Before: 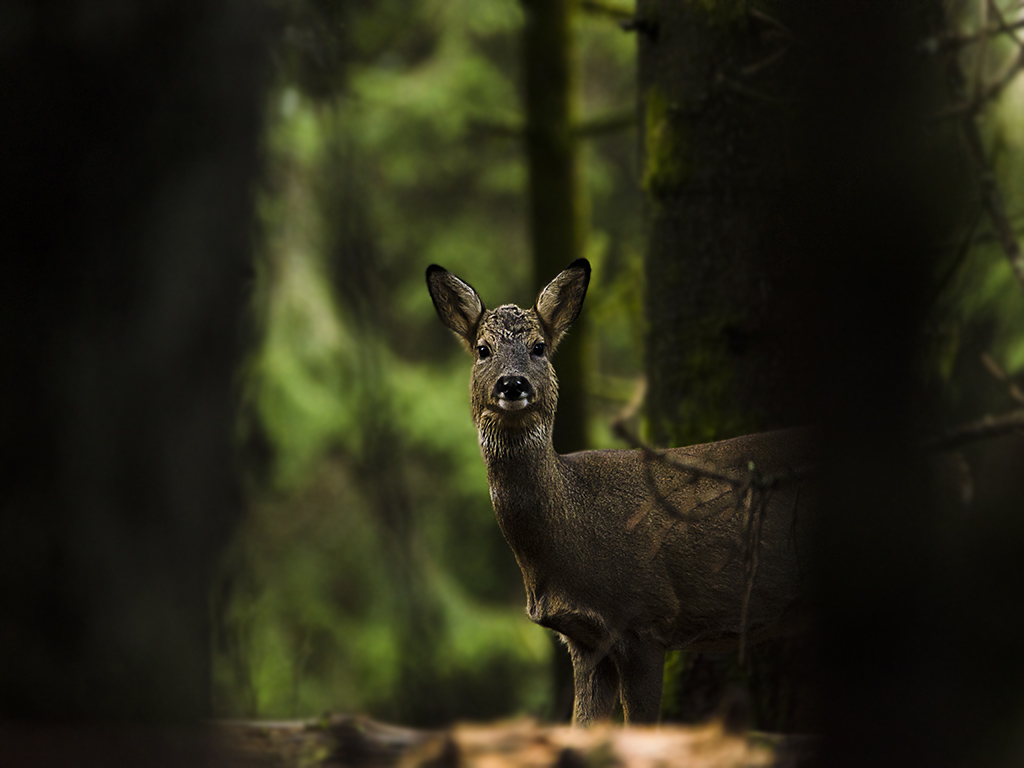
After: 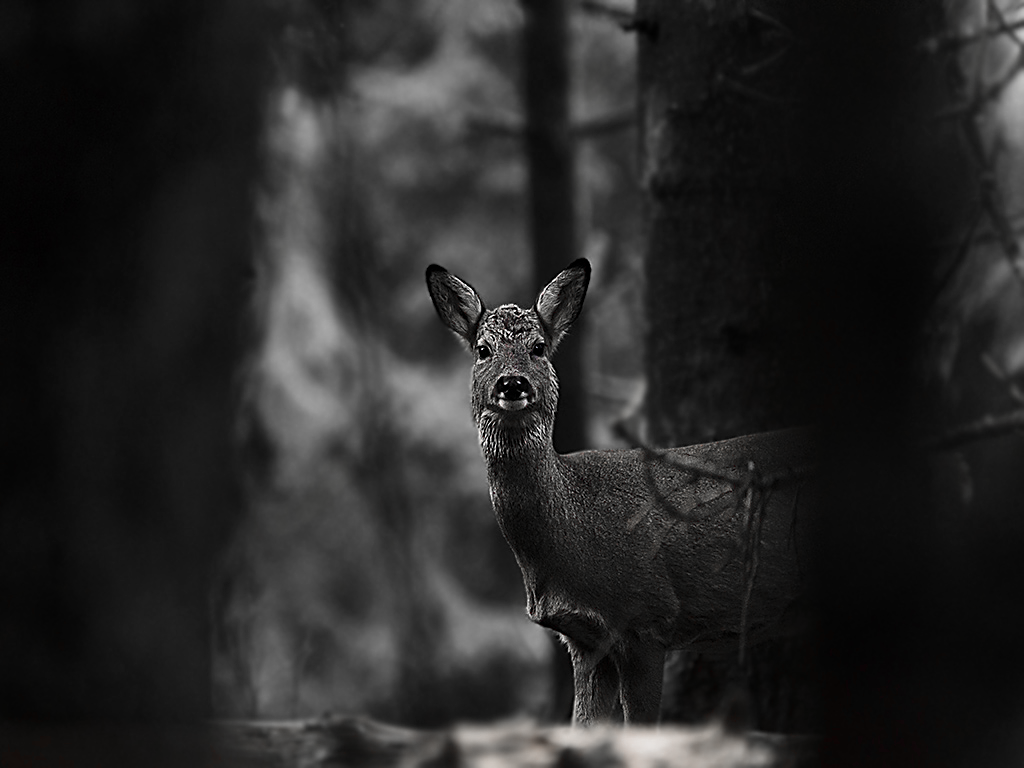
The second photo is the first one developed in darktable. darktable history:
sharpen: on, module defaults
color zones: curves: ch0 [(0, 0.278) (0.143, 0.5) (0.286, 0.5) (0.429, 0.5) (0.571, 0.5) (0.714, 0.5) (0.857, 0.5) (1, 0.5)]; ch1 [(0, 1) (0.143, 0.165) (0.286, 0) (0.429, 0) (0.571, 0) (0.714, 0) (0.857, 0.5) (1, 0.5)]; ch2 [(0, 0.508) (0.143, 0.5) (0.286, 0.5) (0.429, 0.5) (0.571, 0.5) (0.714, 0.5) (0.857, 0.5) (1, 0.5)]
